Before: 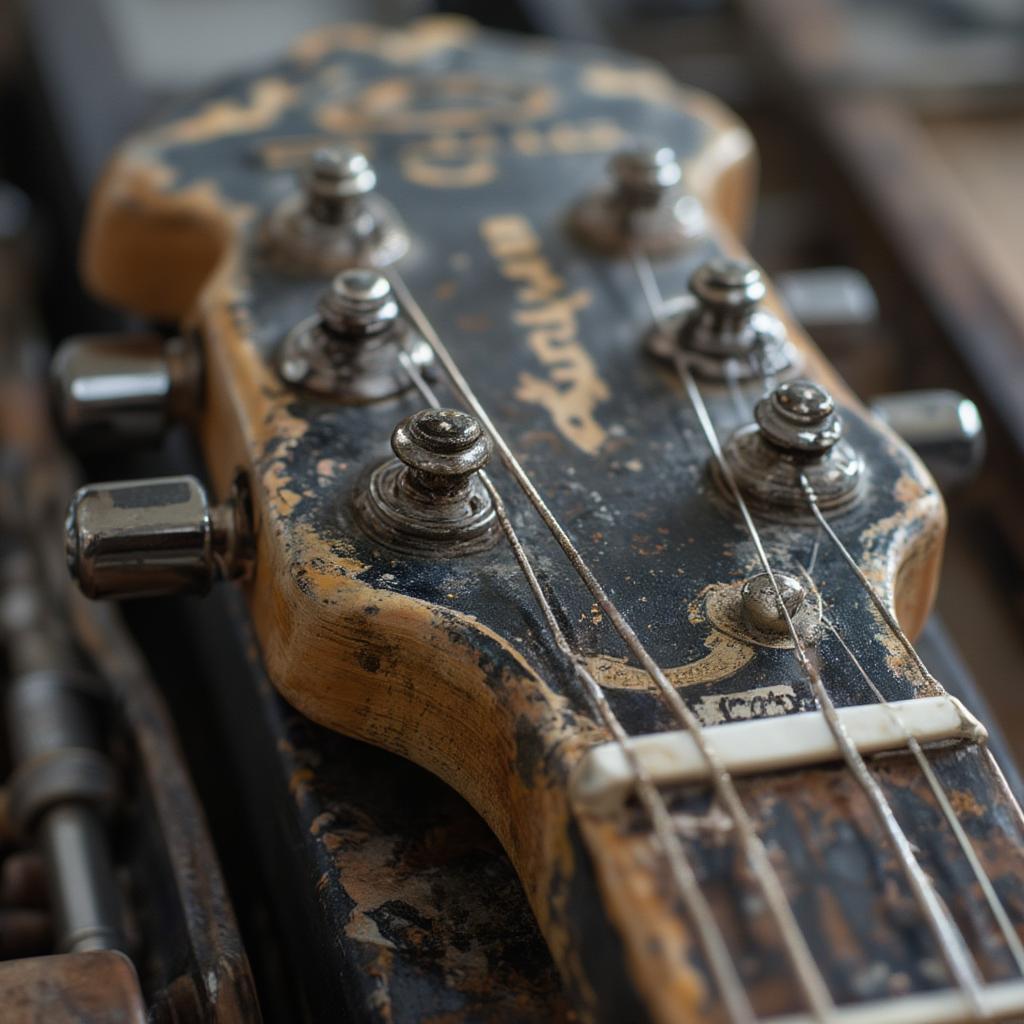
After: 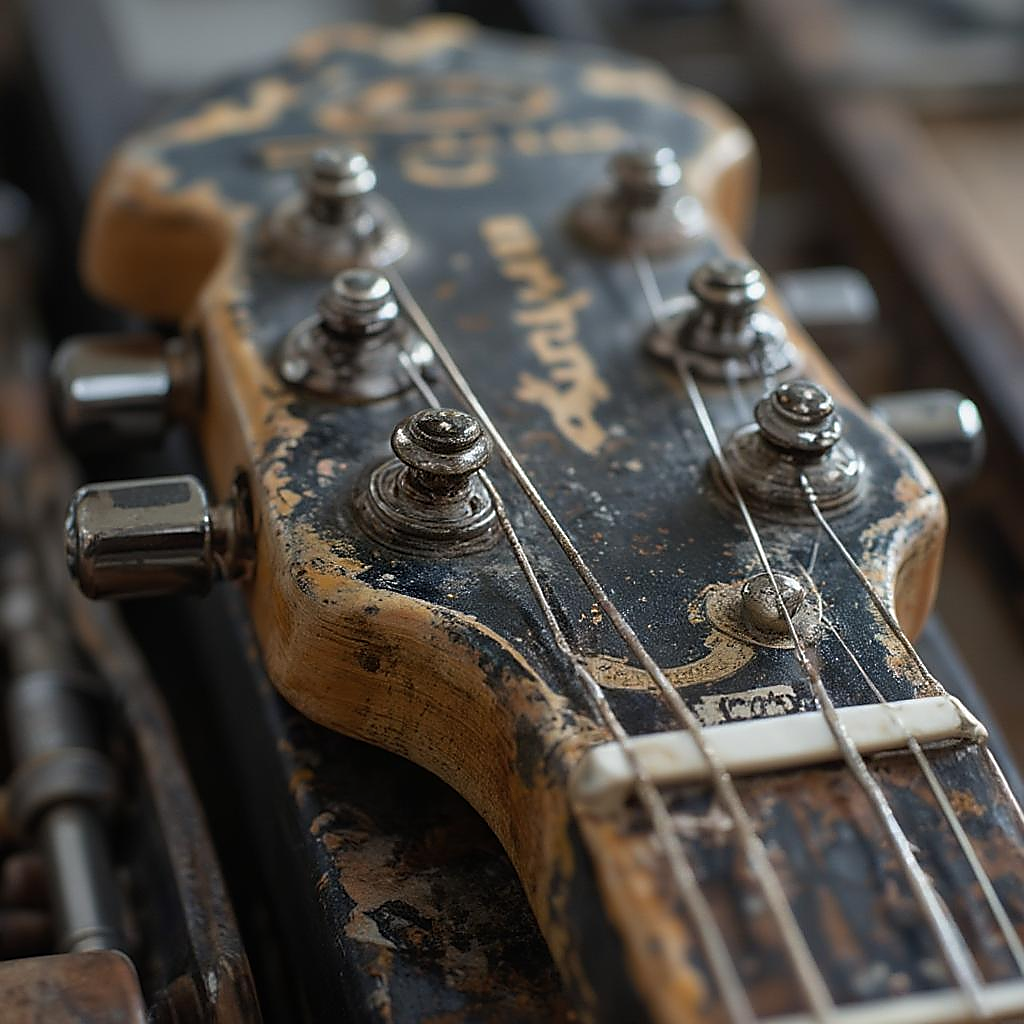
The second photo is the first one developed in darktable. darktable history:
exposure: exposure -0.069 EV, compensate exposure bias true, compensate highlight preservation false
sharpen: radius 1.428, amount 1.237, threshold 0.78
